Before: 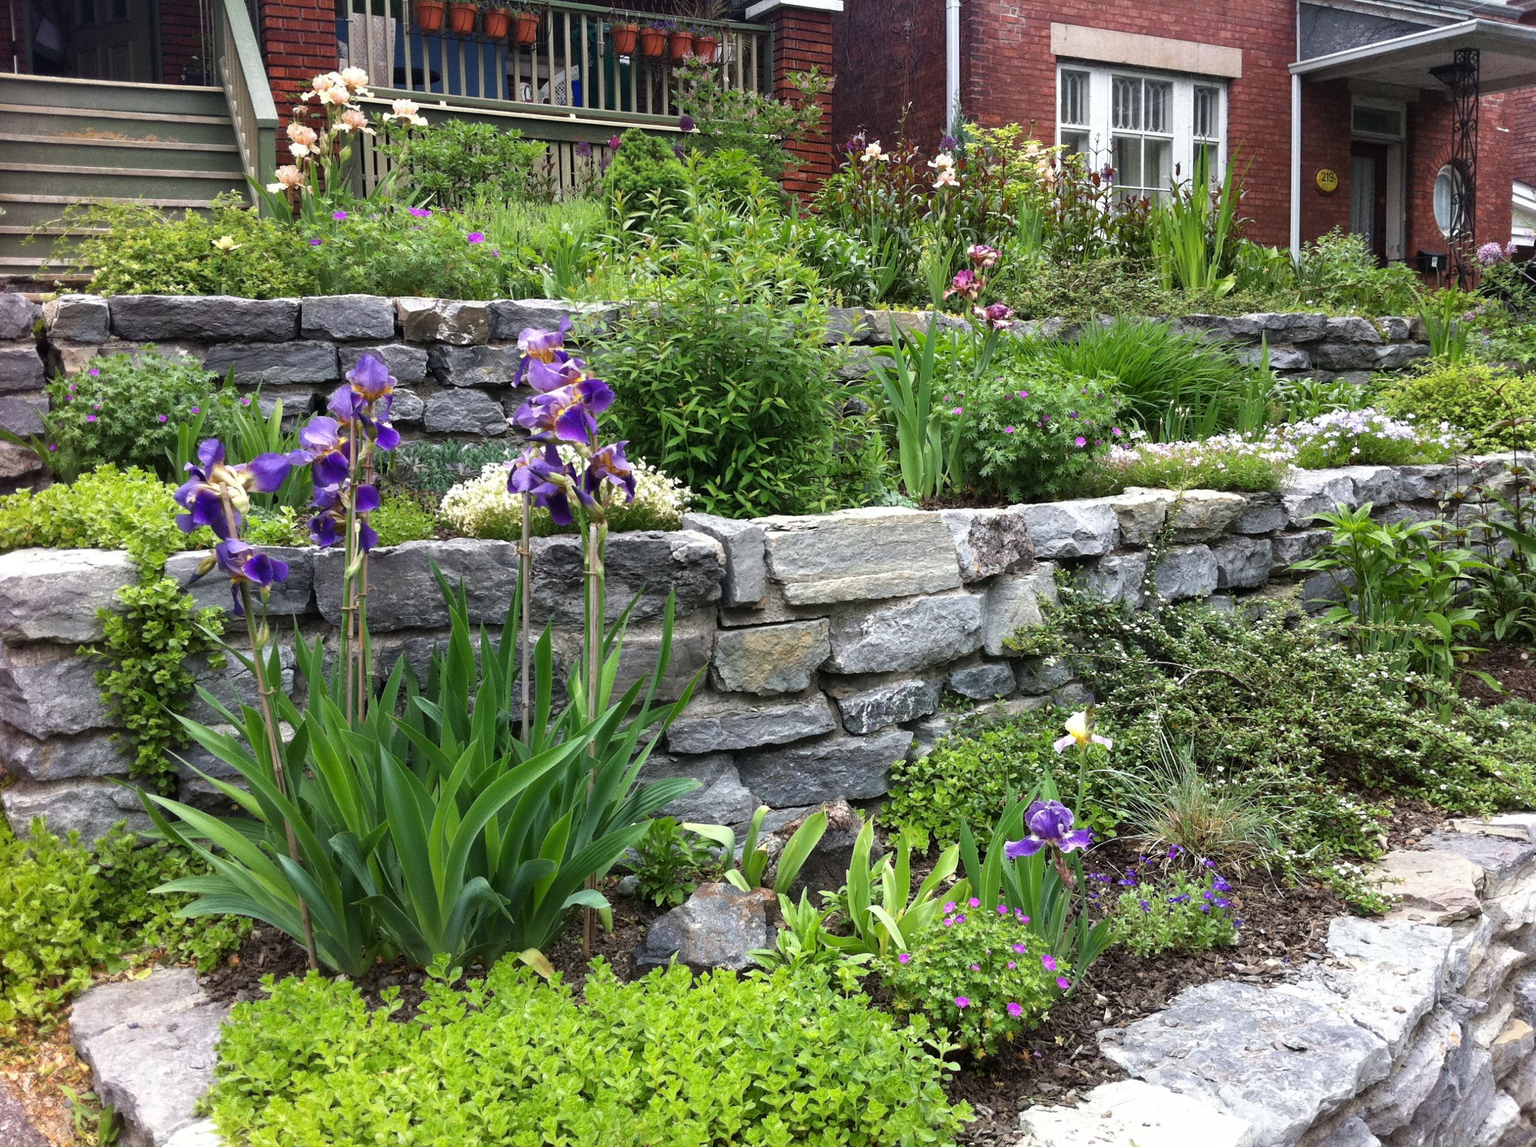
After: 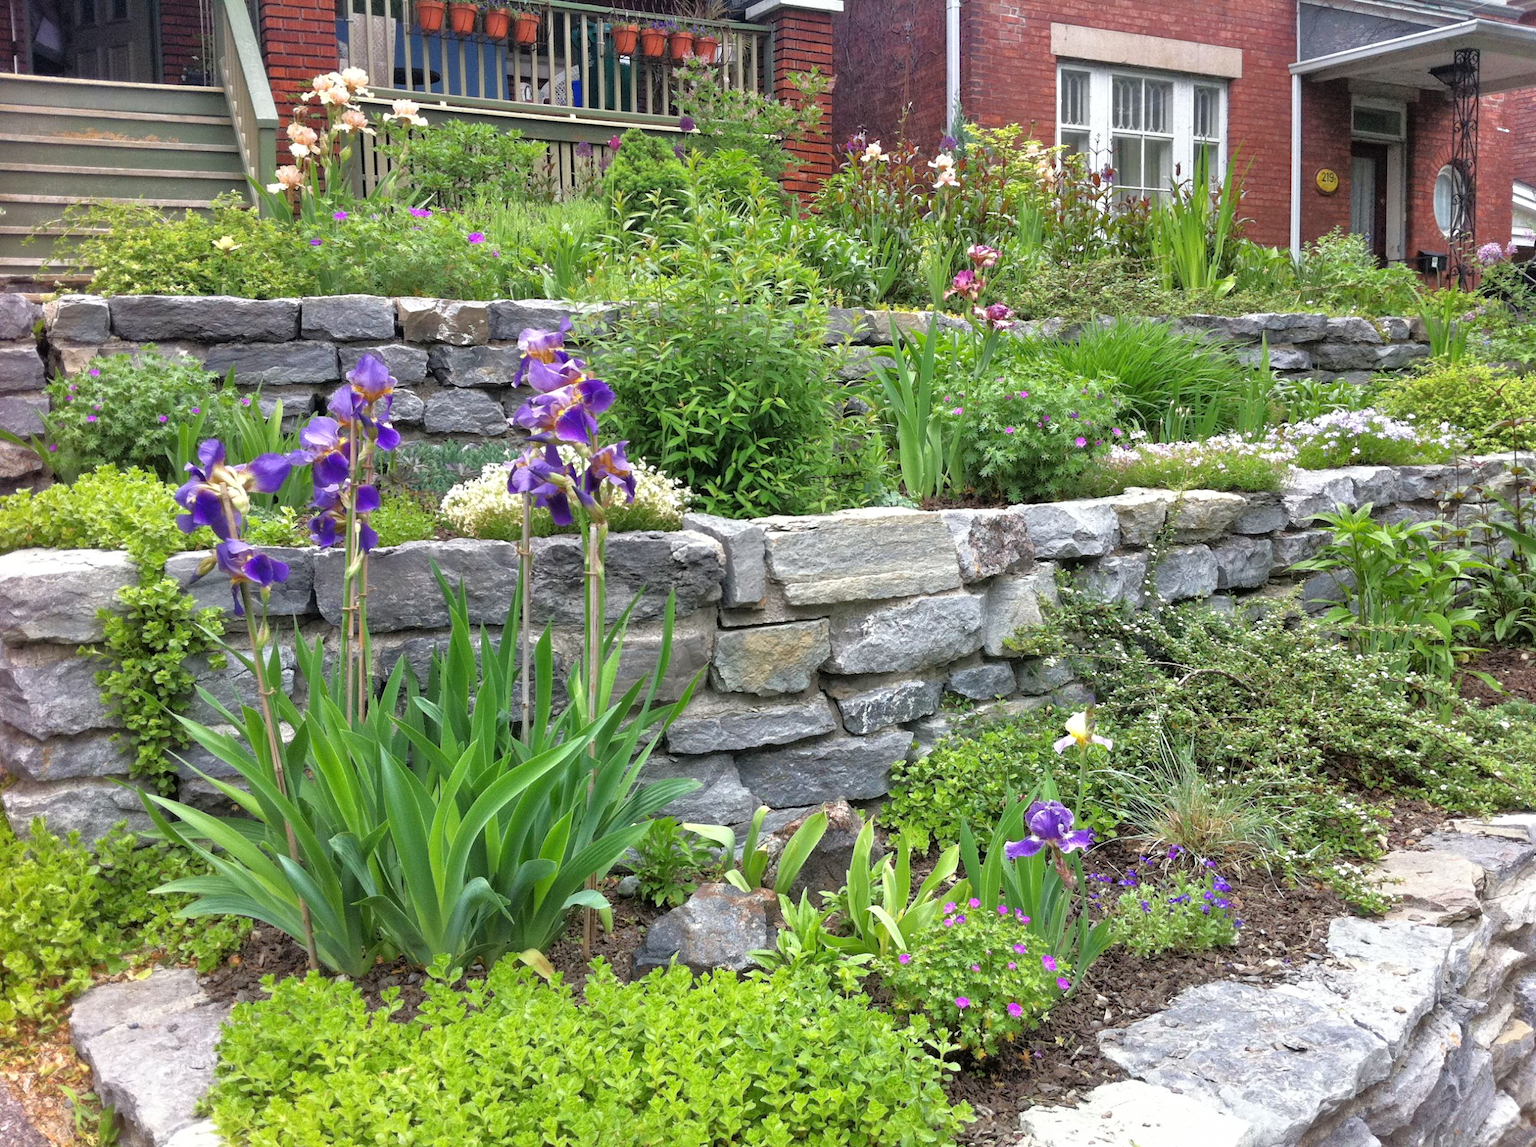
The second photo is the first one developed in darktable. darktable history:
tone equalizer: -7 EV 0.143 EV, -6 EV 0.613 EV, -5 EV 1.15 EV, -4 EV 1.32 EV, -3 EV 1.15 EV, -2 EV 0.6 EV, -1 EV 0.155 EV
